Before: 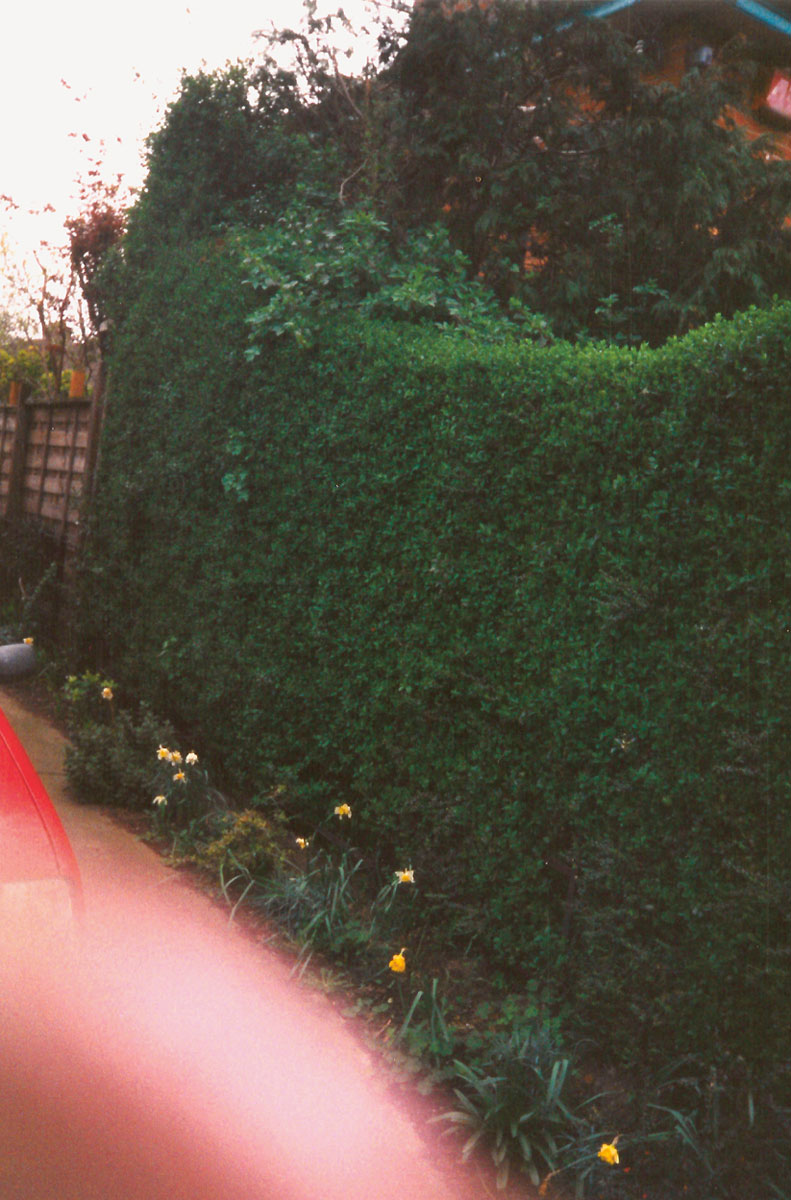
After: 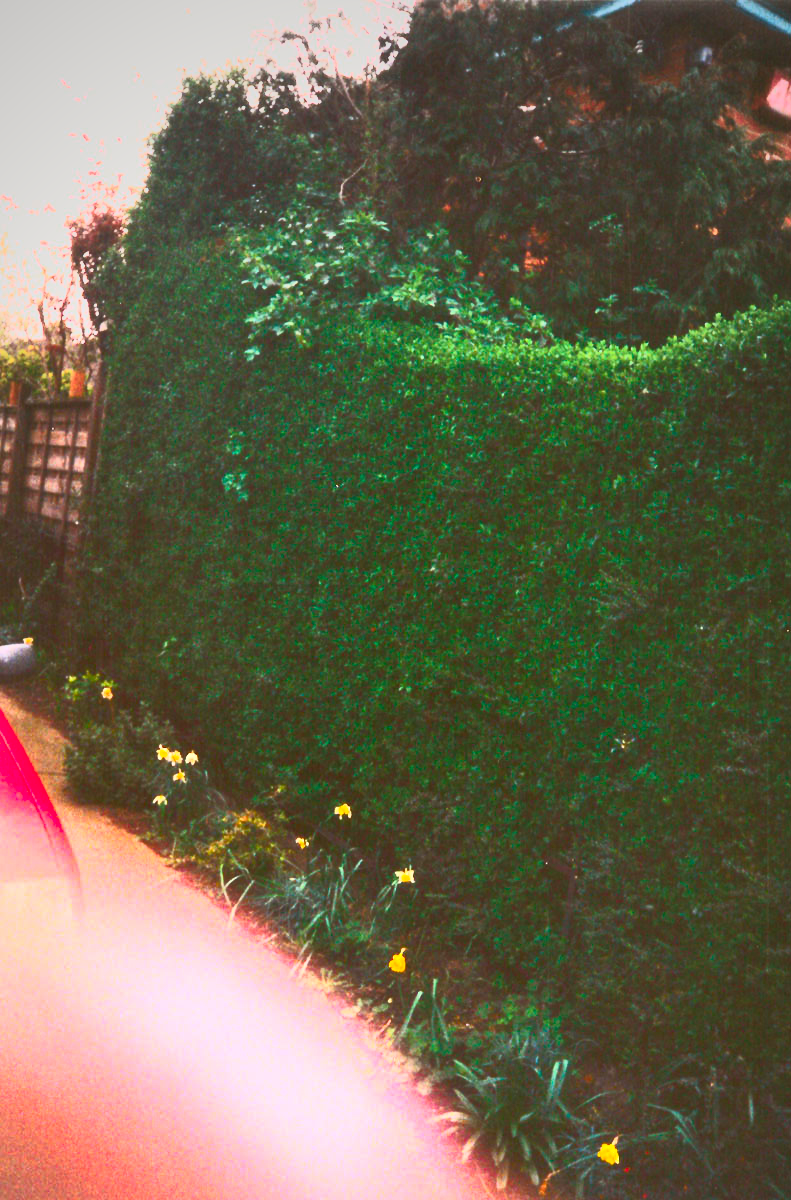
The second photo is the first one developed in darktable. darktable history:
vignetting: fall-off start 71.96%, fall-off radius 108.19%, center (-0.024, 0.398), width/height ratio 0.727
contrast brightness saturation: contrast 0.996, brightness 0.99, saturation 0.985
